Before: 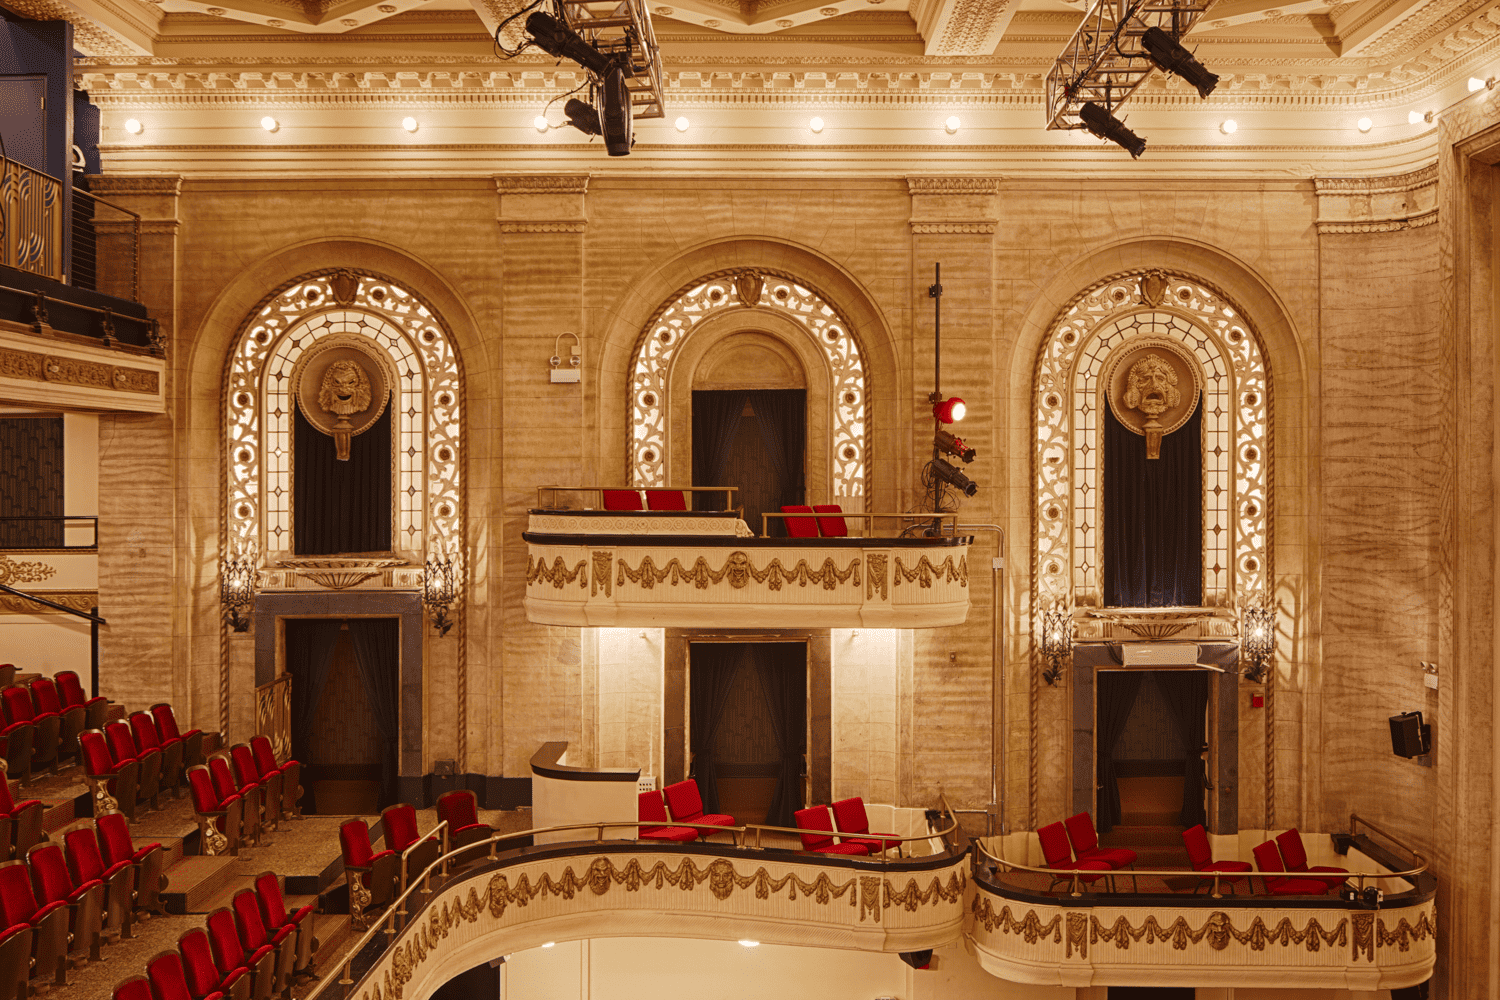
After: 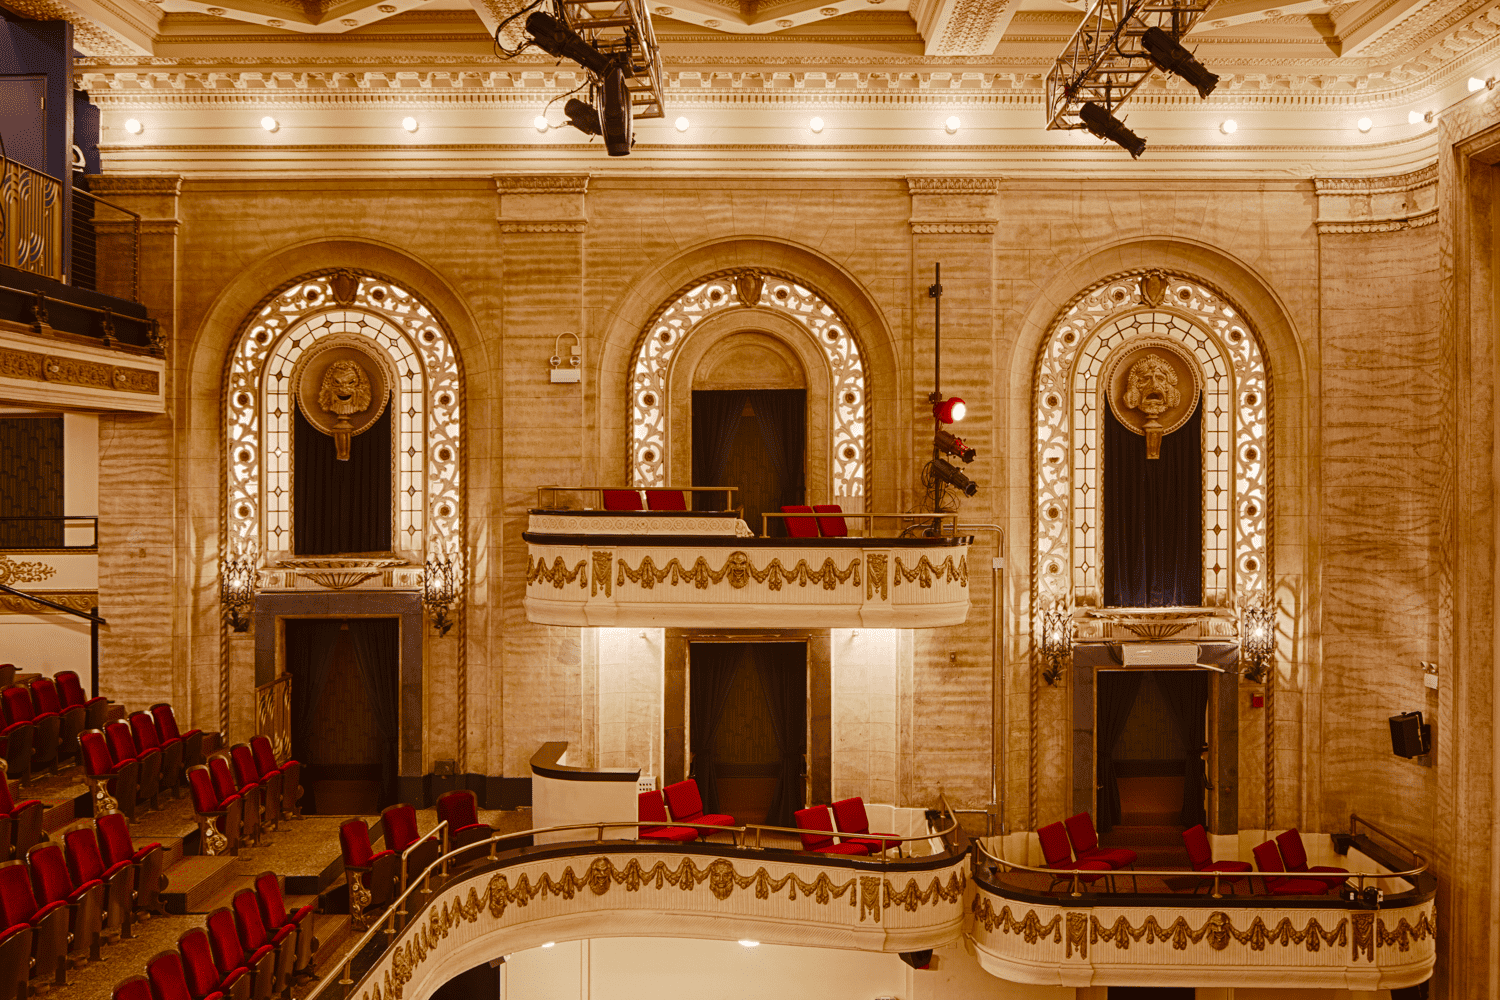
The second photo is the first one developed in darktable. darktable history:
color balance rgb: shadows lift › luminance -19.965%, perceptual saturation grading › global saturation 20%, perceptual saturation grading › highlights -49.221%, perceptual saturation grading › shadows 23.976%, global vibrance 20%
